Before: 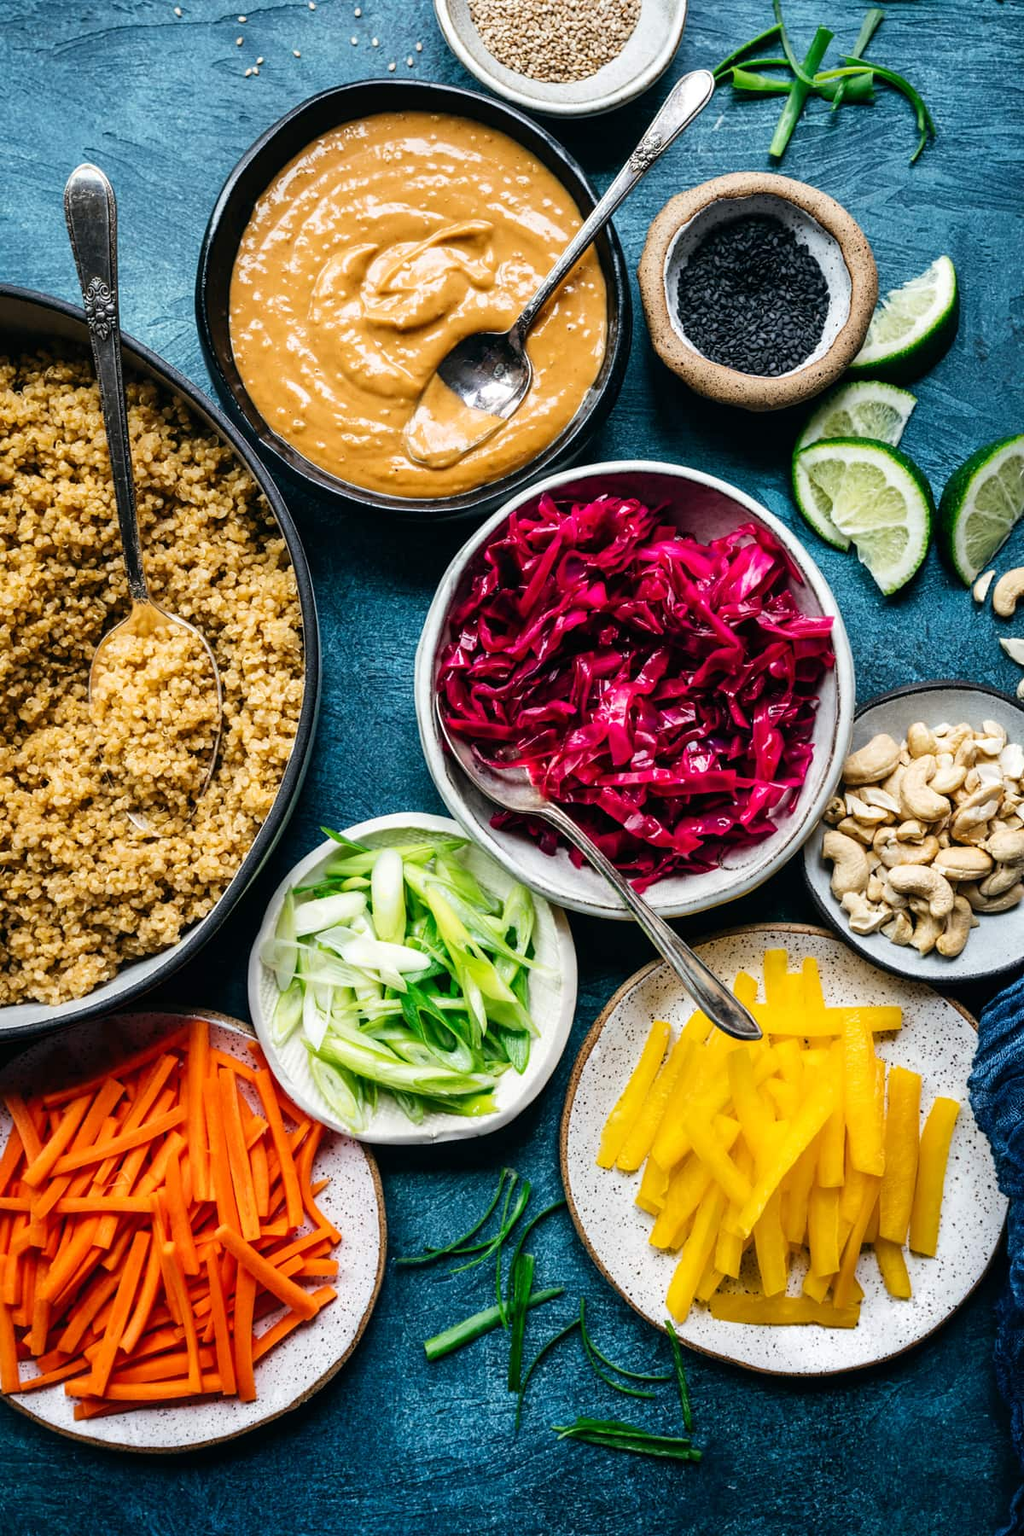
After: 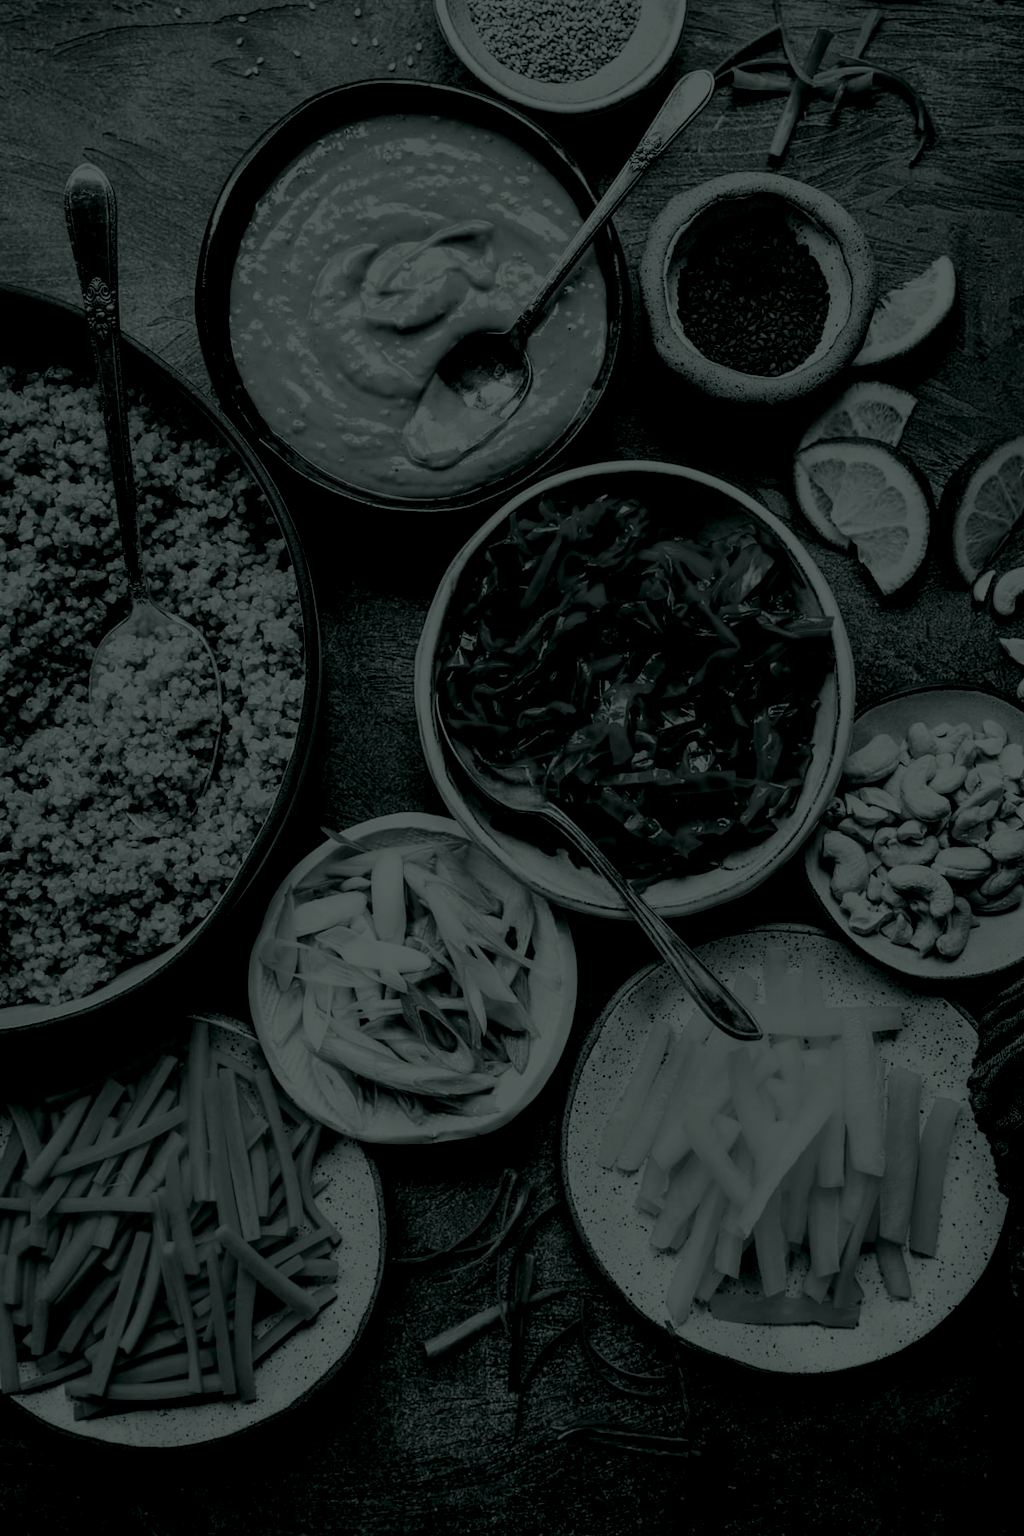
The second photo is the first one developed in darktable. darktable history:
contrast brightness saturation: contrast 0.15, brightness -0.01, saturation 0.1
color balance rgb: perceptual saturation grading › global saturation 25%, global vibrance 20%
colorize: hue 90°, saturation 19%, lightness 1.59%, version 1
white balance: red 0.986, blue 1.01
